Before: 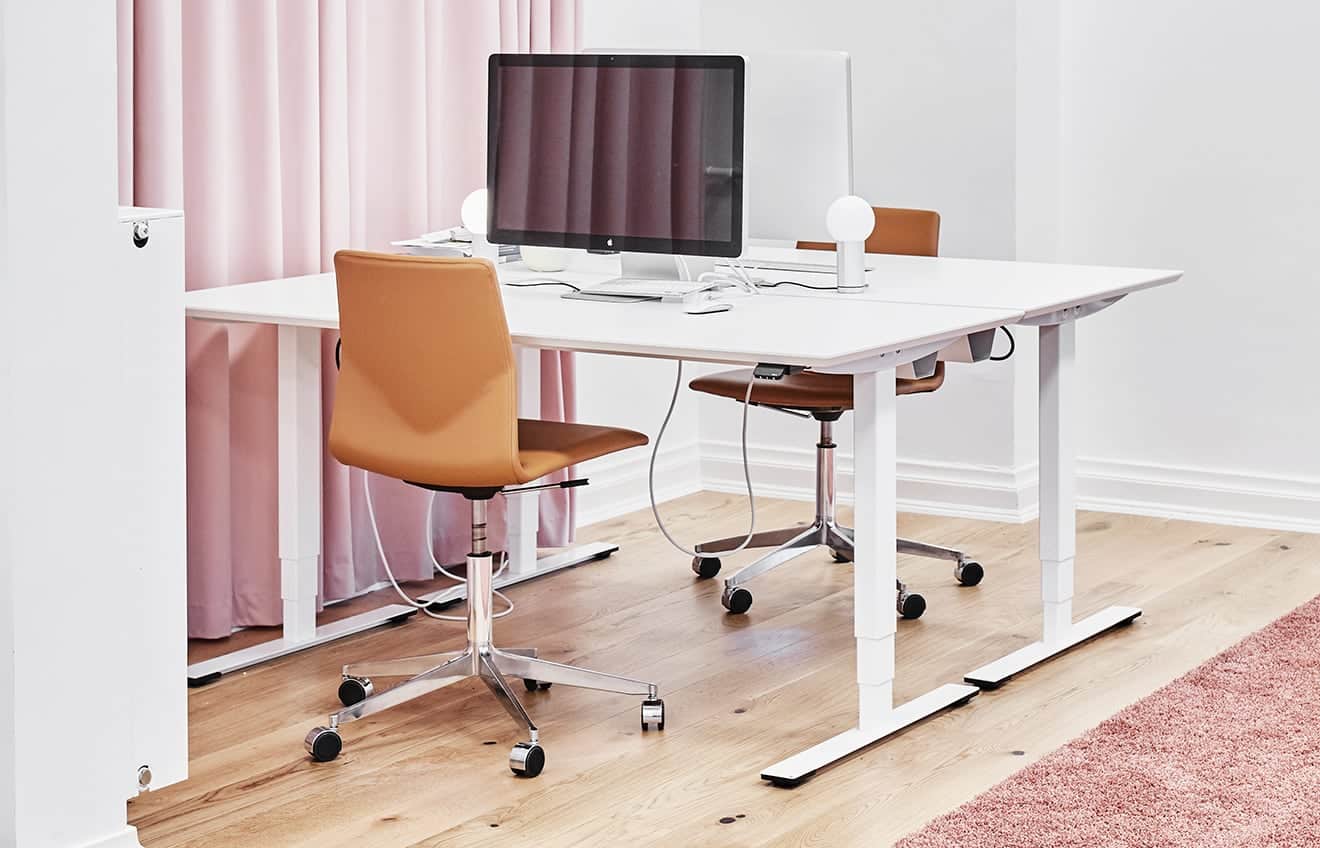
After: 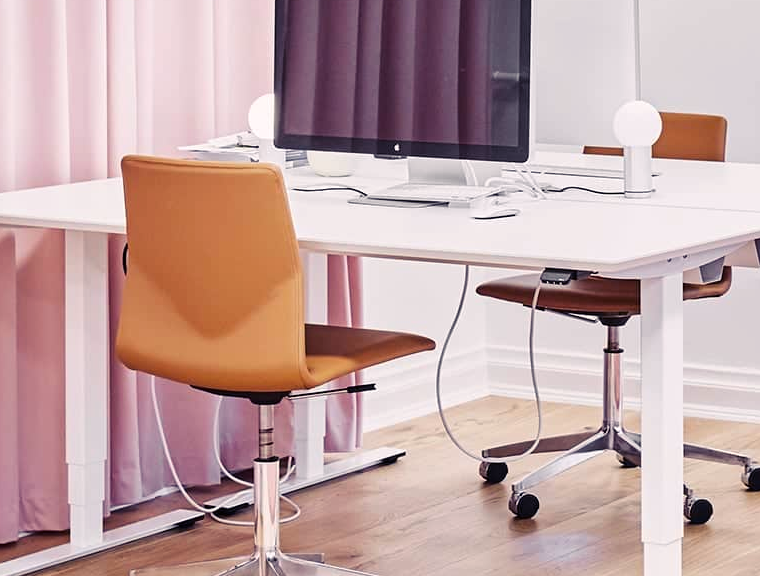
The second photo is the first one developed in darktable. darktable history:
color balance rgb: shadows lift › luminance -21.37%, shadows lift › chroma 9.229%, shadows lift › hue 282.68°, power › chroma 0.525%, power › hue 259.89°, highlights gain › chroma 0.901%, highlights gain › hue 29.17°, linear chroma grading › global chroma 5.598%, perceptual saturation grading › global saturation 0.185%, perceptual saturation grading › mid-tones 11.757%, global vibrance 15.237%
crop: left 16.203%, top 11.278%, right 26.178%, bottom 20.688%
